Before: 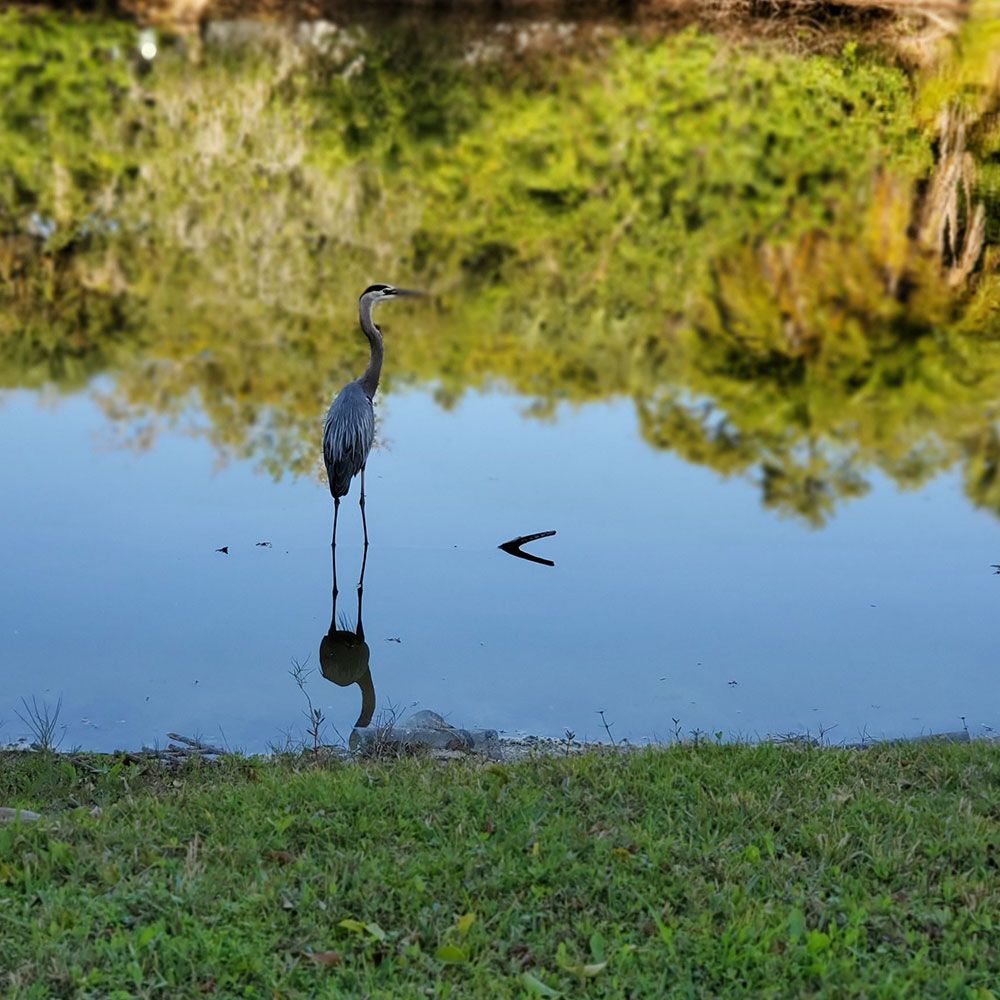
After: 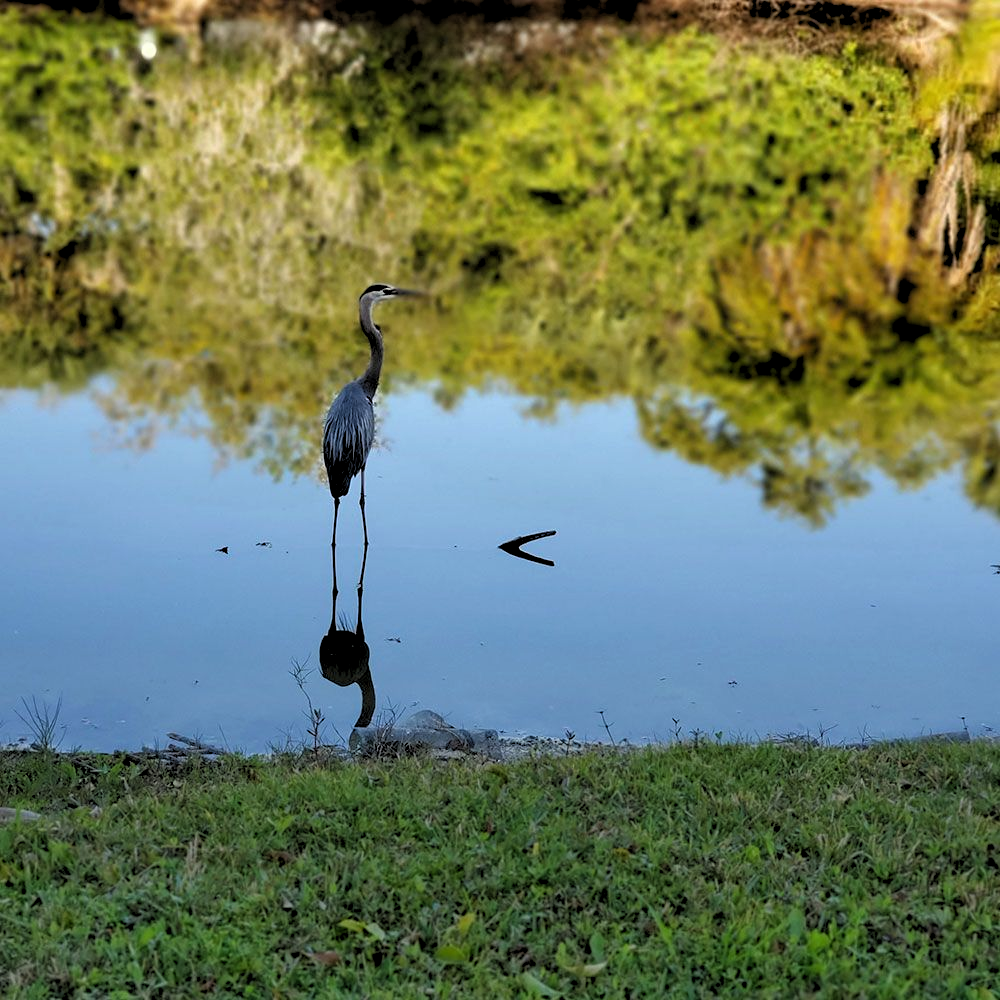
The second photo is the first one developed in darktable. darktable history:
base curve: curves: ch0 [(0.017, 0) (0.425, 0.441) (0.844, 0.933) (1, 1)]
